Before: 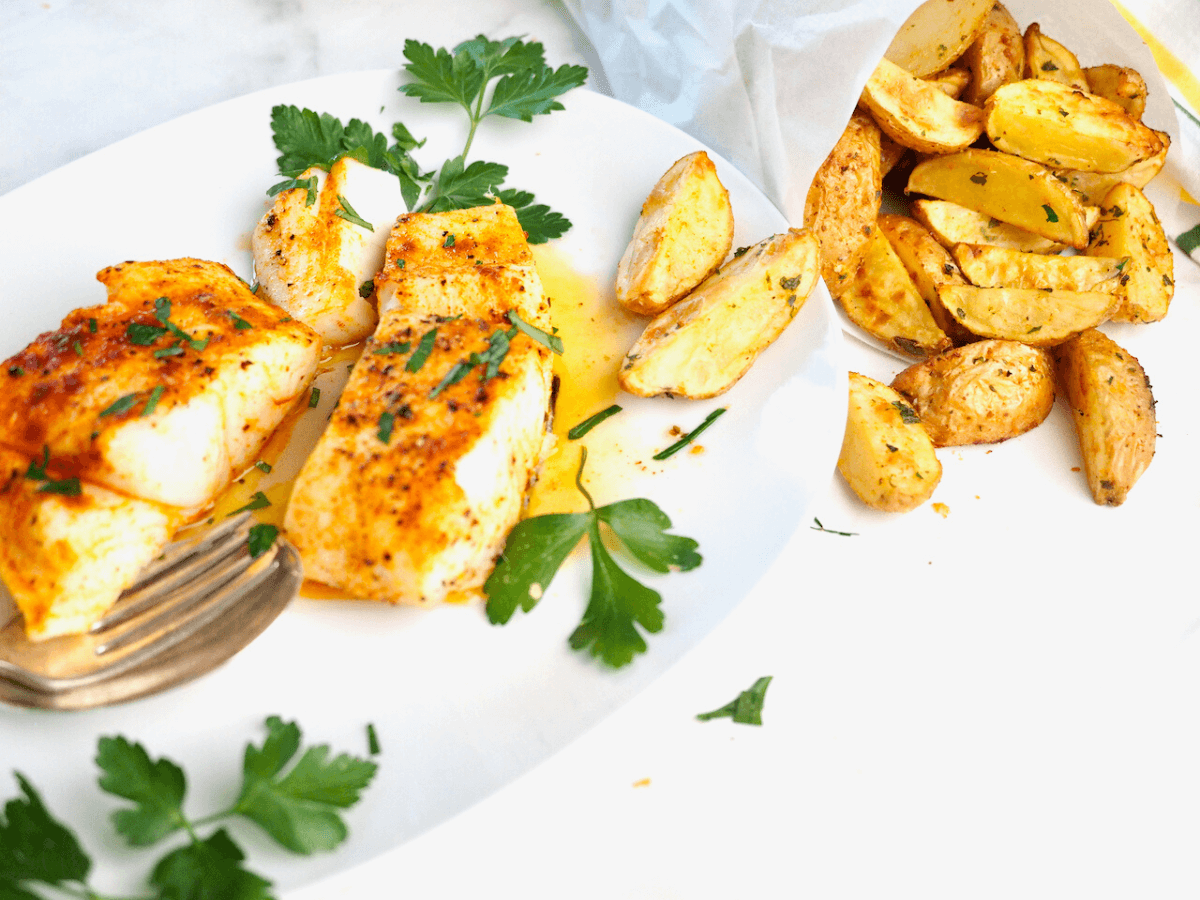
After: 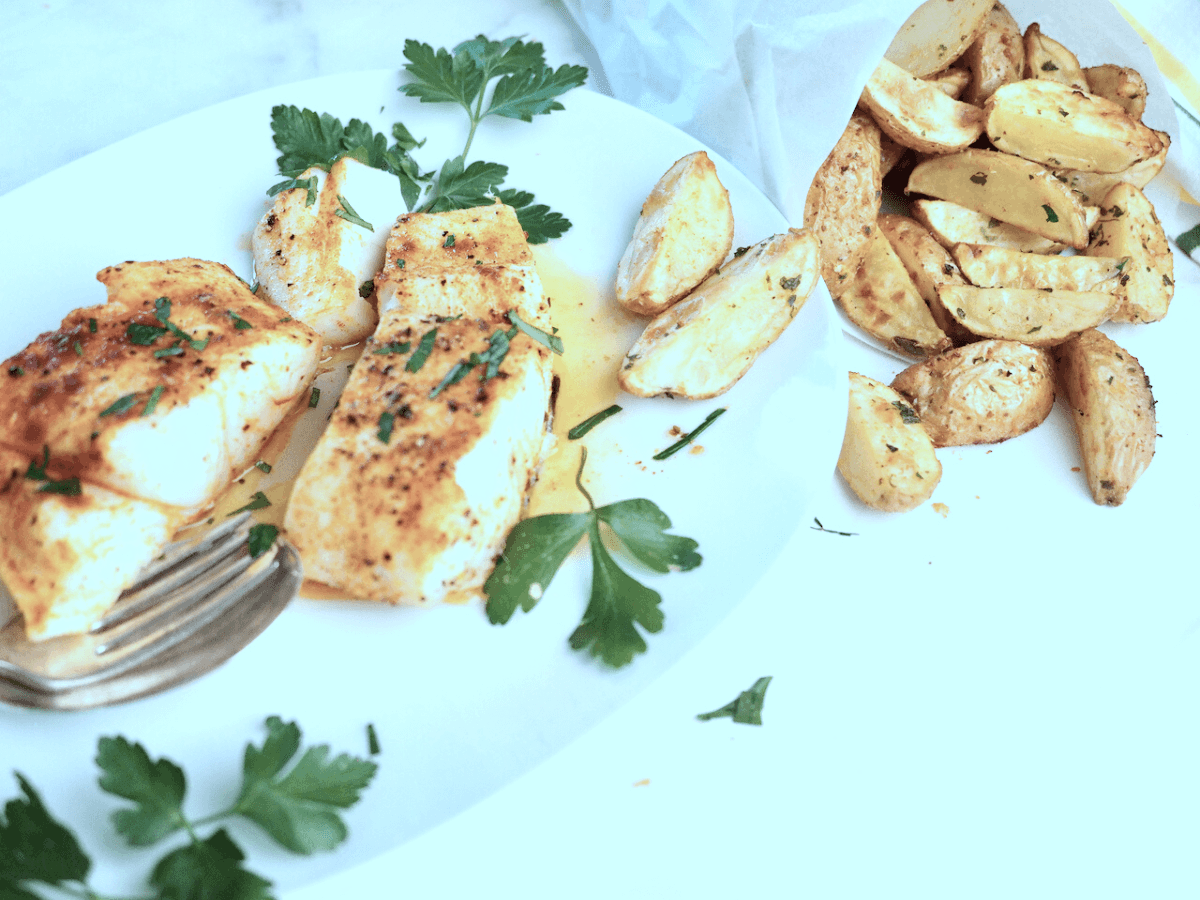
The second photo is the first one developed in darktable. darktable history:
contrast brightness saturation: contrast 0.1, saturation -0.36
color correction: highlights a* -10.69, highlights b* -19.19
